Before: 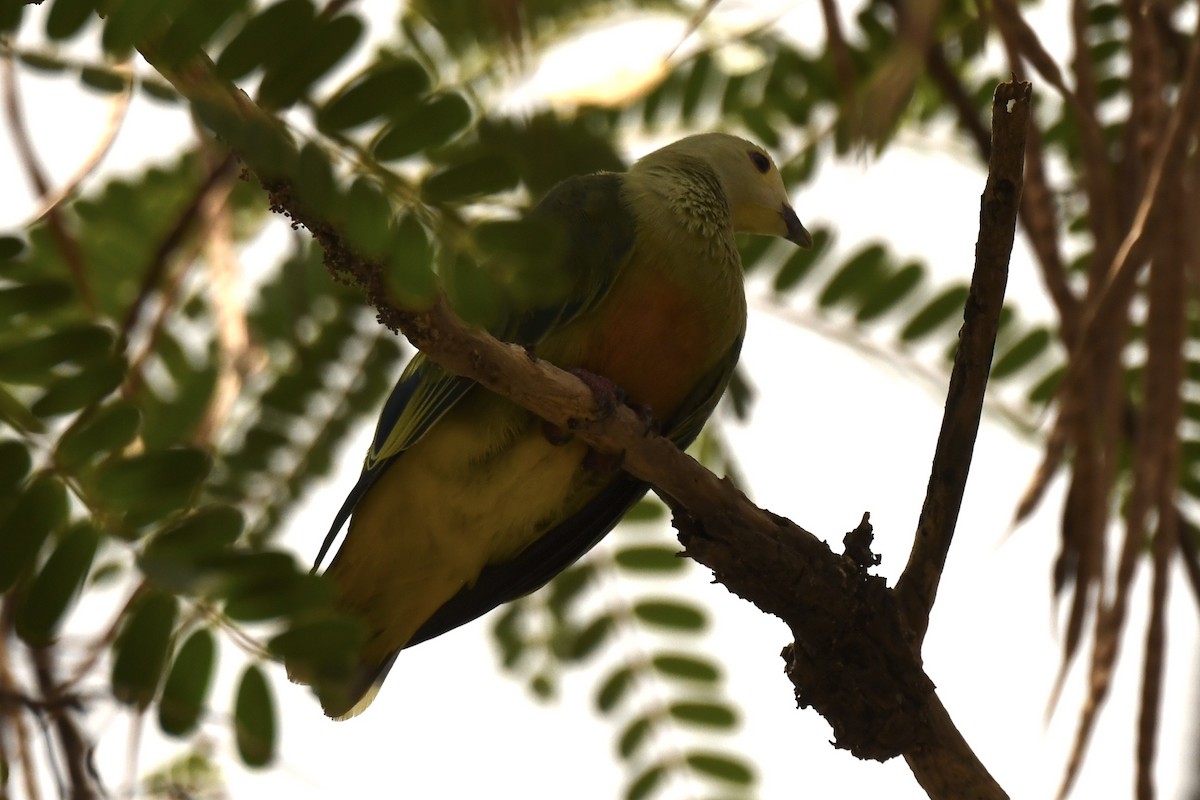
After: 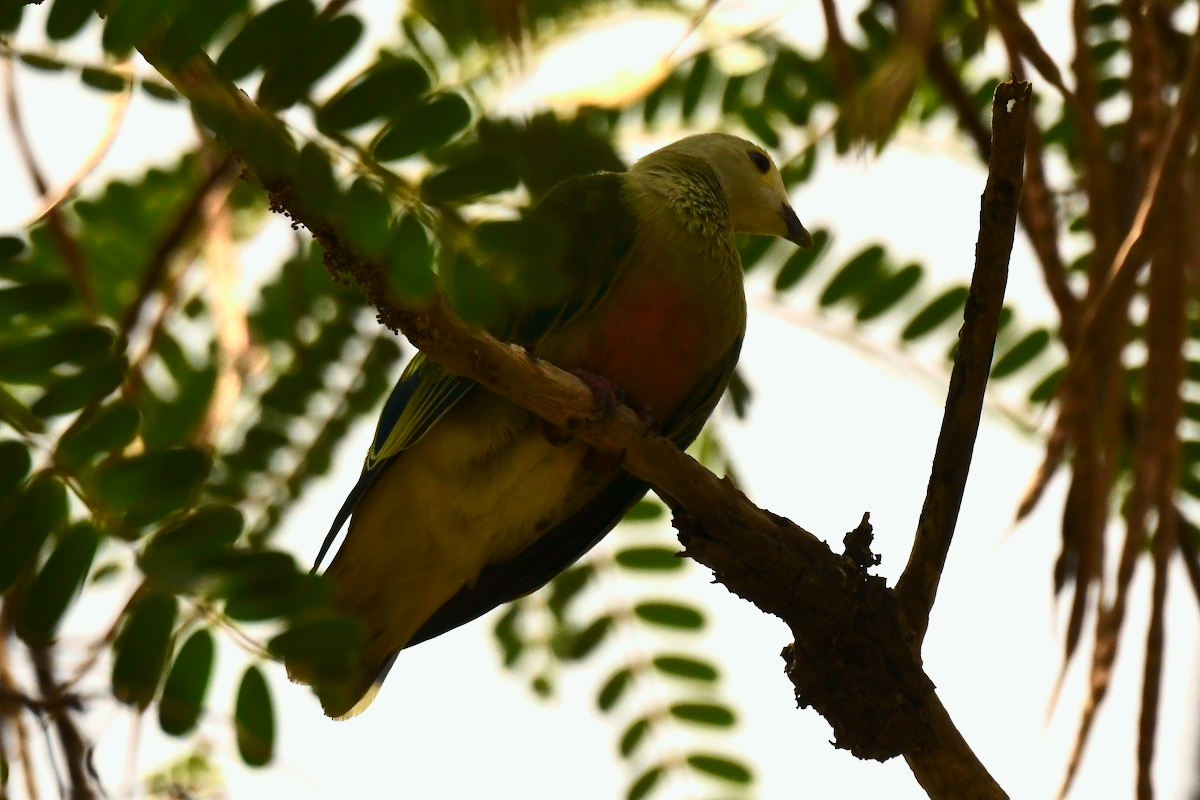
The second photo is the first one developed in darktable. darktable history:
tone curve: curves: ch0 [(0, 0) (0.114, 0.083) (0.303, 0.285) (0.447, 0.51) (0.602, 0.697) (0.772, 0.866) (0.999, 0.978)]; ch1 [(0, 0) (0.389, 0.352) (0.458, 0.433) (0.486, 0.474) (0.509, 0.505) (0.535, 0.528) (0.57, 0.579) (0.696, 0.706) (1, 1)]; ch2 [(0, 0) (0.369, 0.388) (0.449, 0.431) (0.501, 0.5) (0.528, 0.527) (0.589, 0.608) (0.697, 0.721) (1, 1)], color space Lab, independent channels, preserve colors none
